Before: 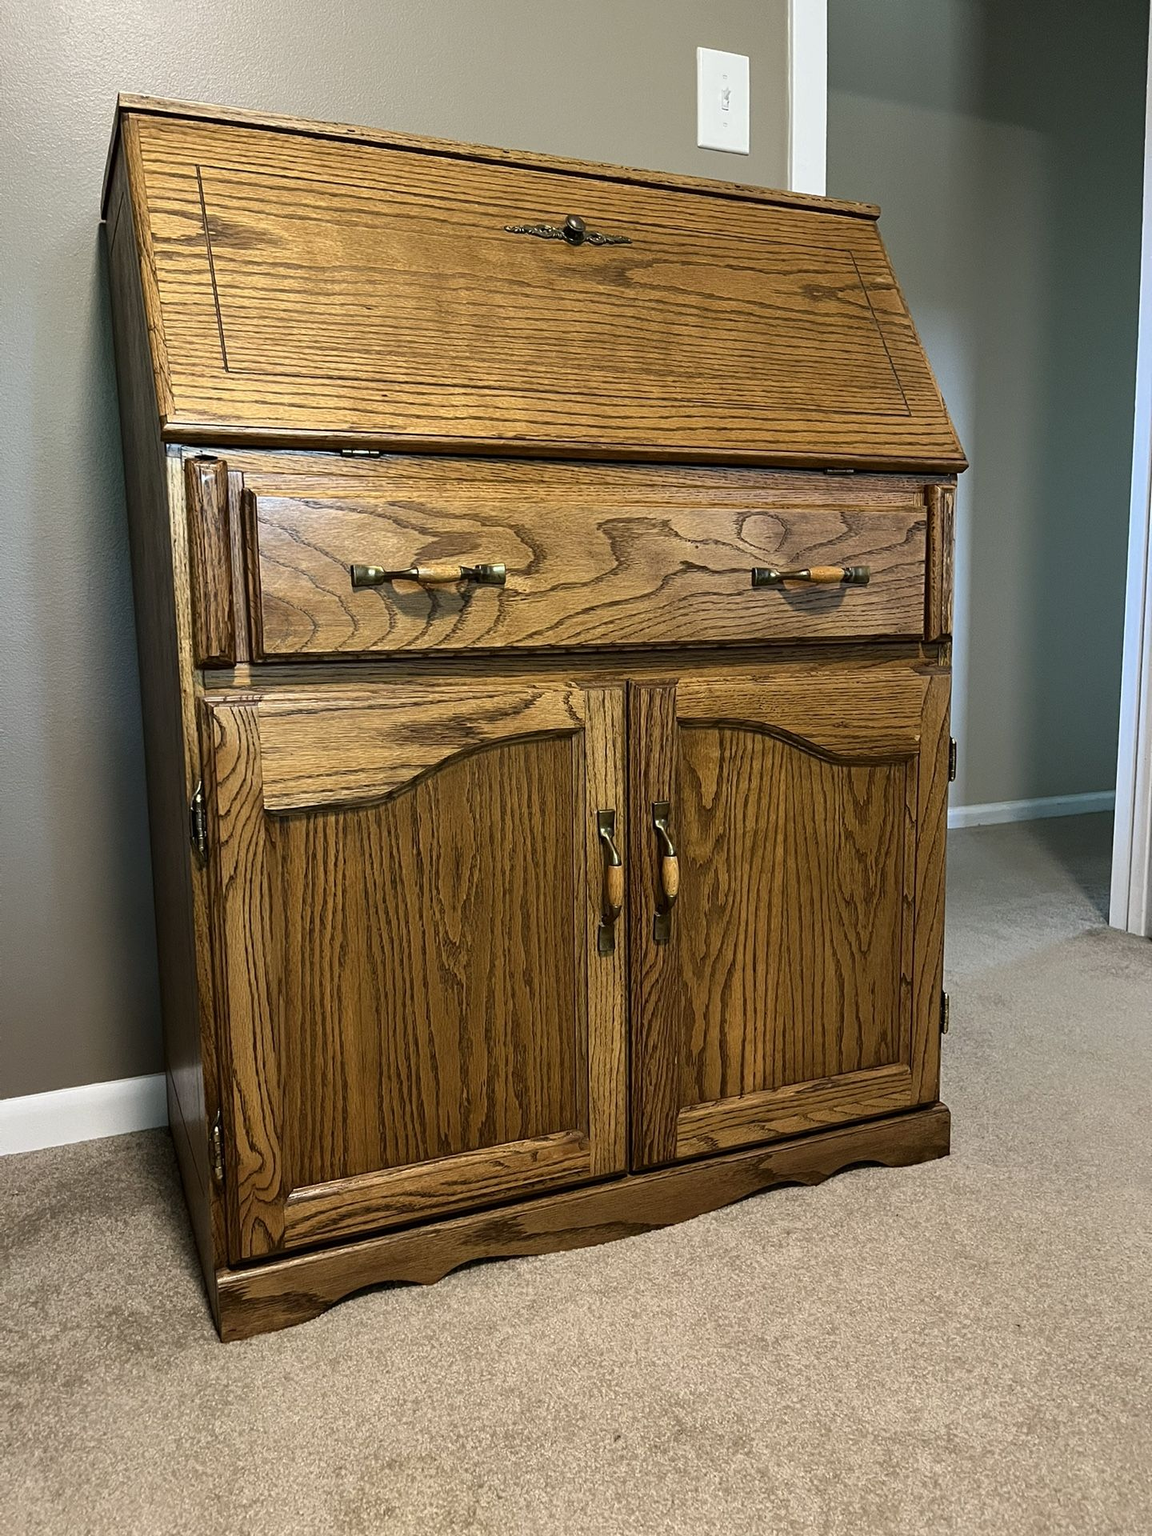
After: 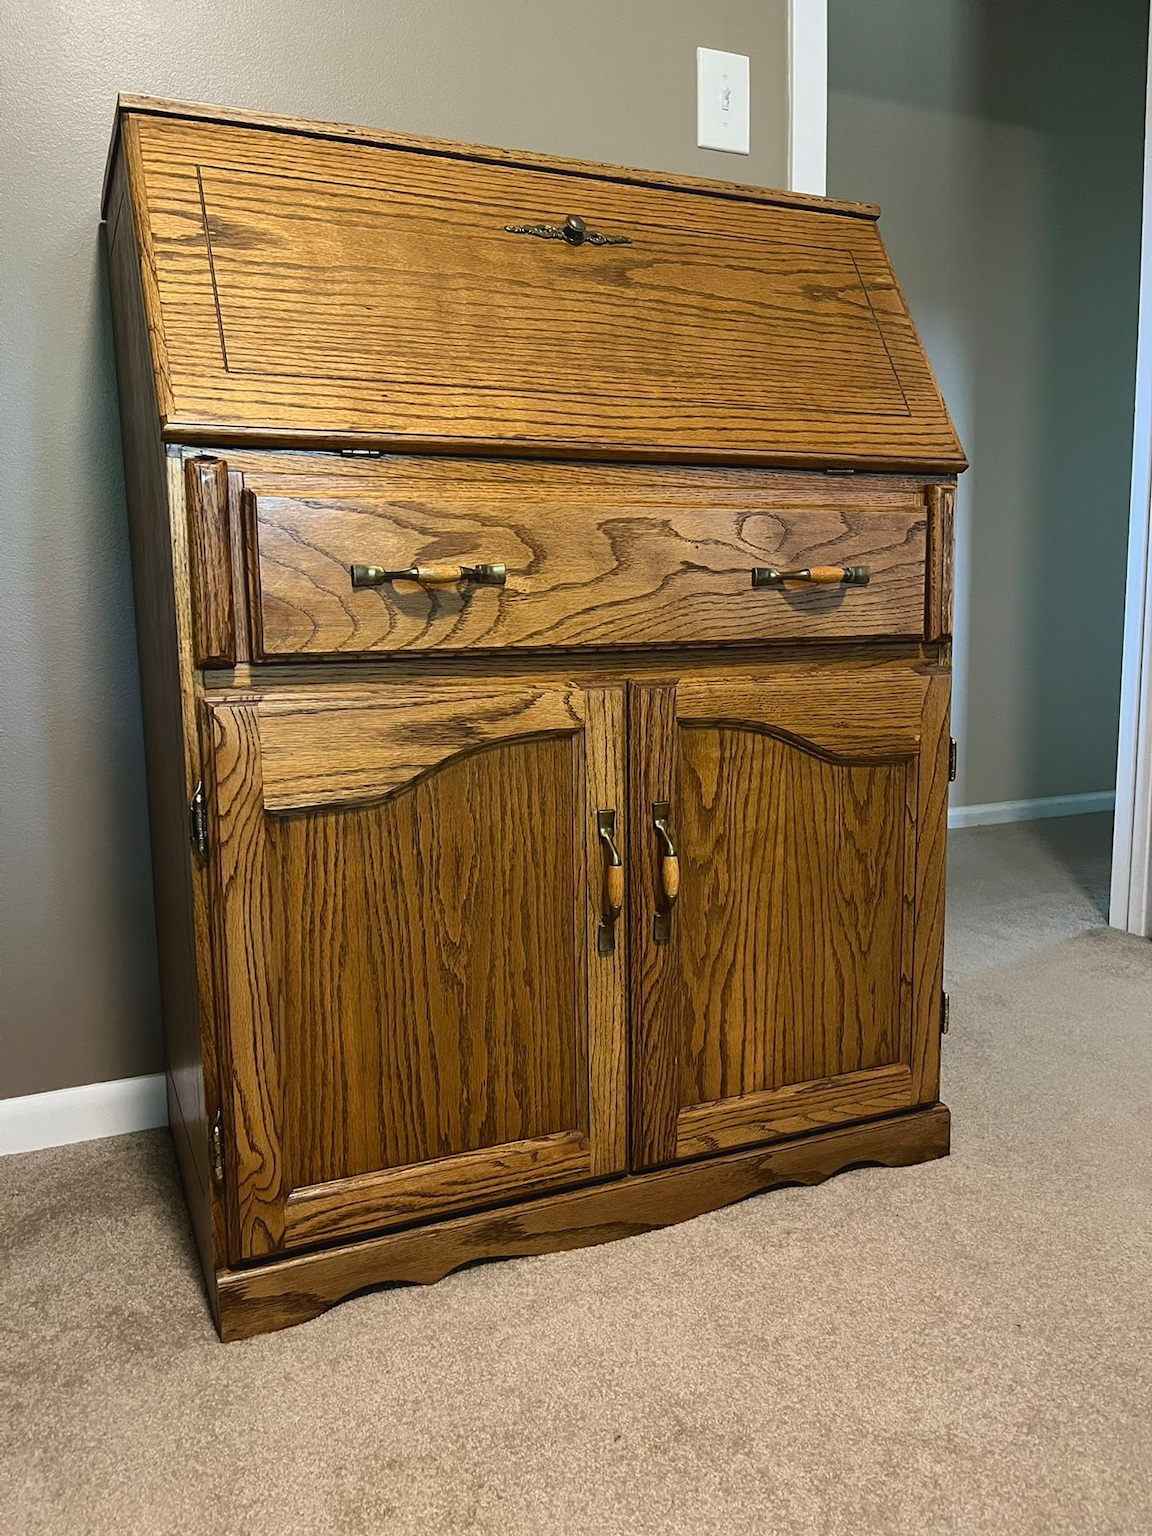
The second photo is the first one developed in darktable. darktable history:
contrast equalizer: octaves 7, y [[0.6 ×6], [0.55 ×6], [0 ×6], [0 ×6], [0 ×6]], mix -0.195
